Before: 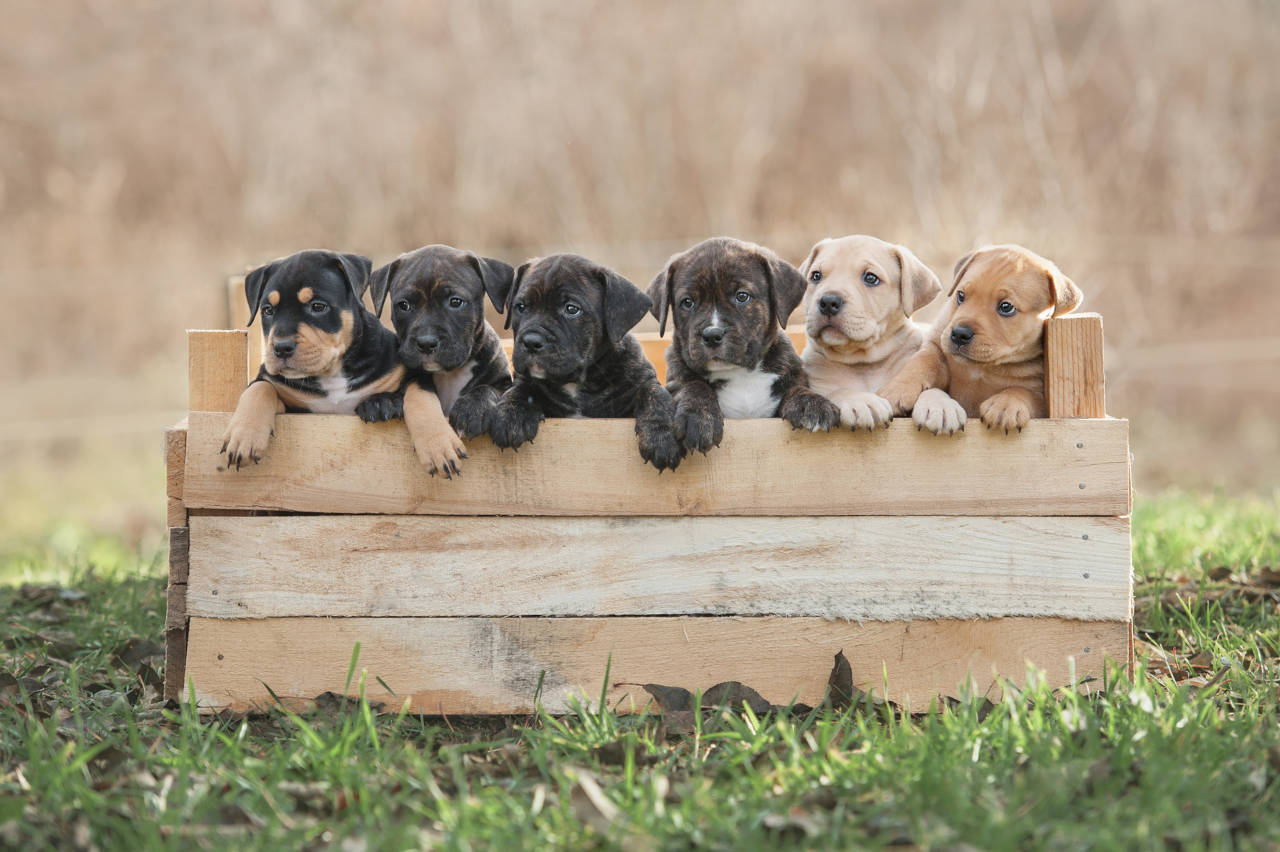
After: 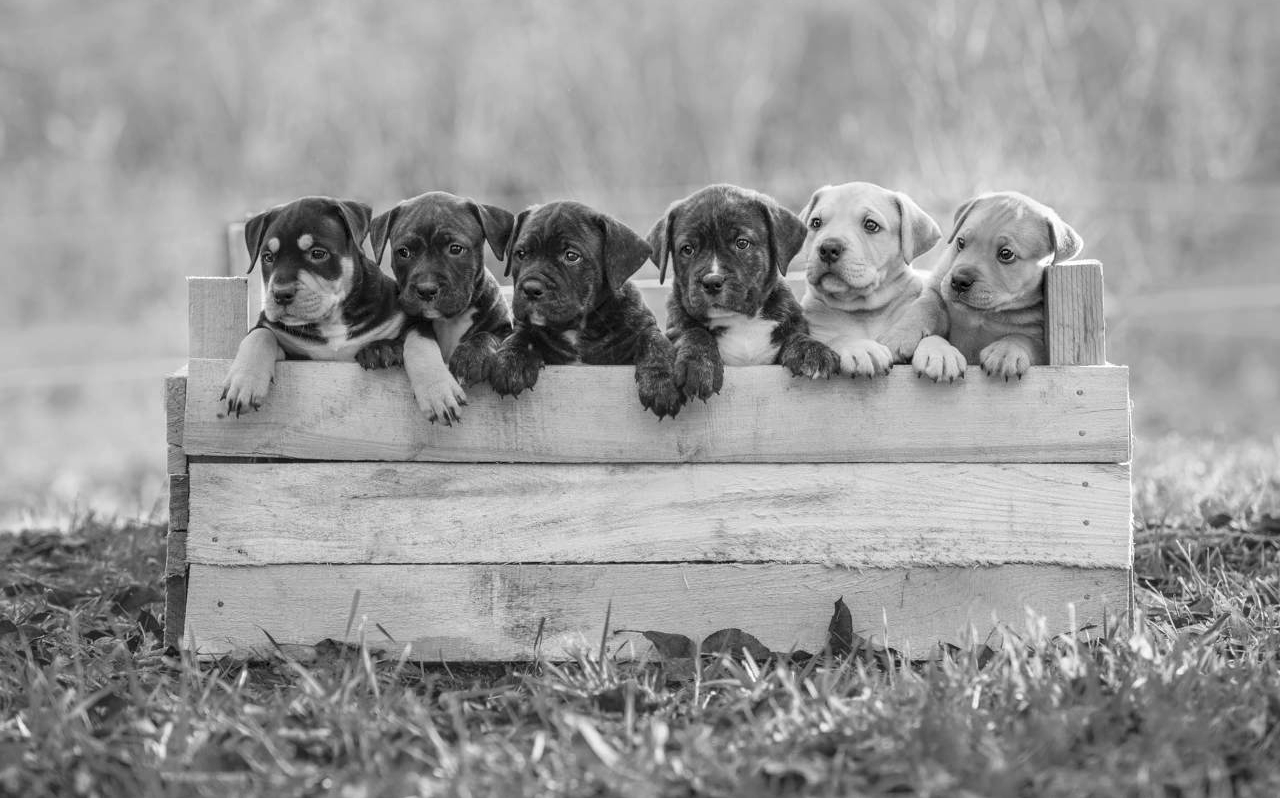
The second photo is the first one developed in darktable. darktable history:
white balance: red 1.08, blue 0.791
local contrast: on, module defaults
crop and rotate: top 6.25%
color balance rgb: linear chroma grading › global chroma 15%, perceptual saturation grading › global saturation 30%
monochrome: on, module defaults
